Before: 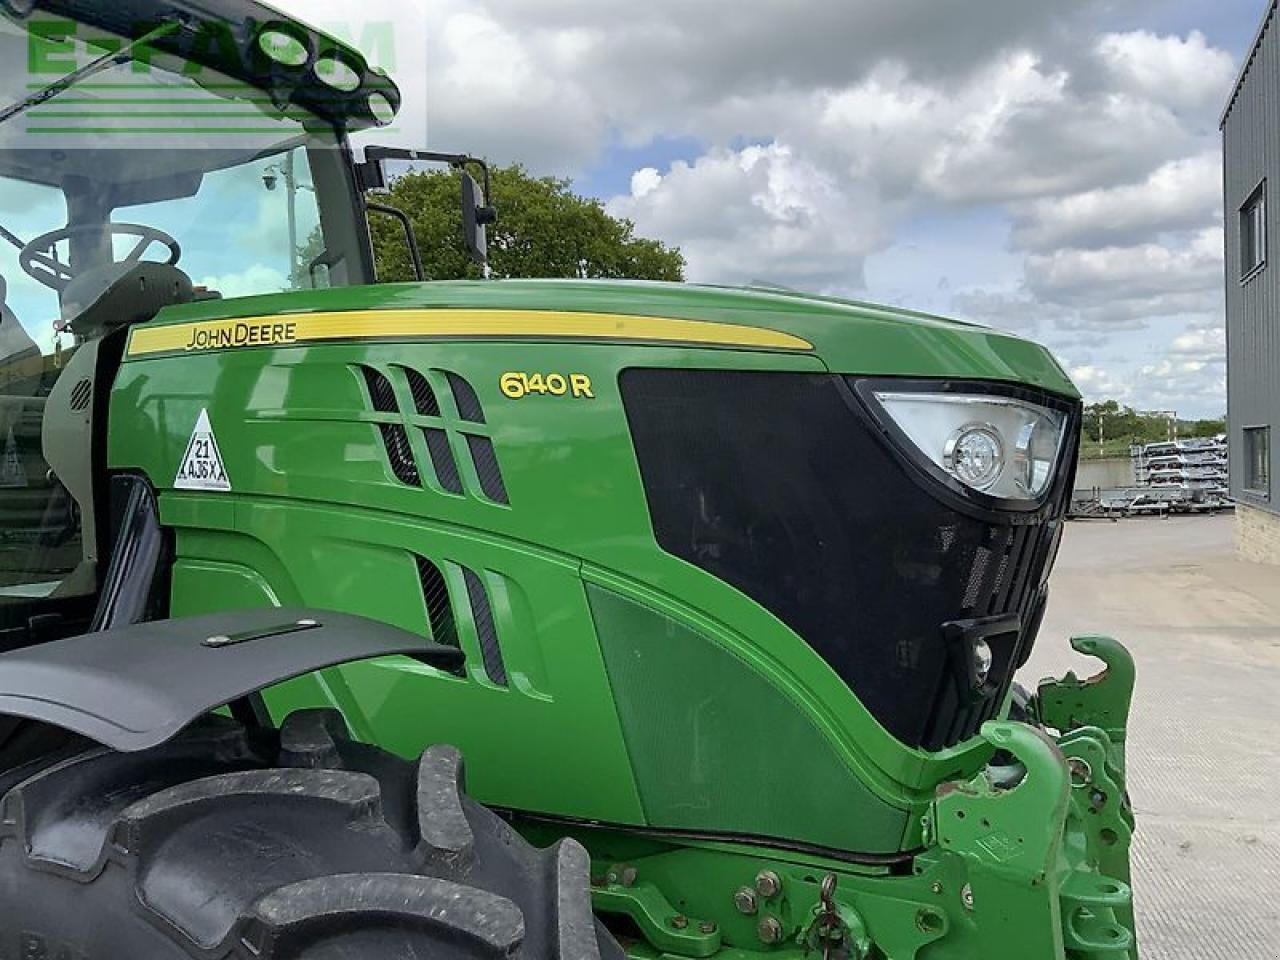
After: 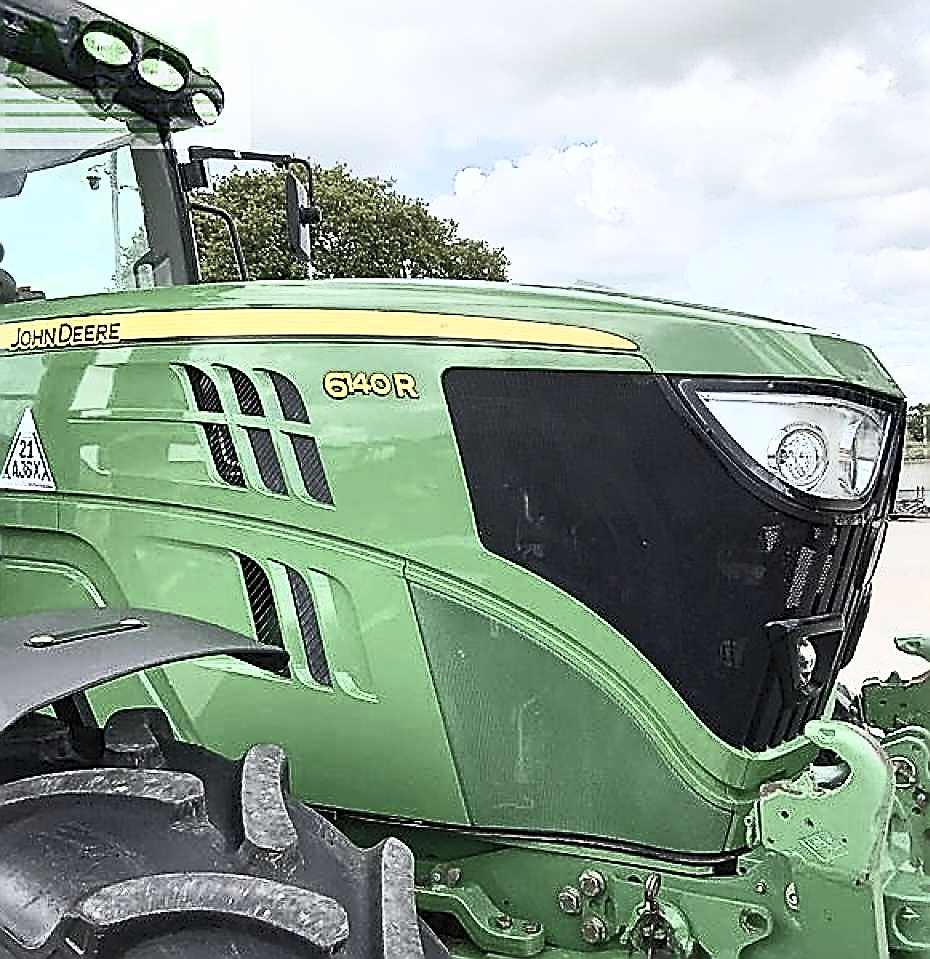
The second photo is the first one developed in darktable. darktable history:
crop: left 13.824%, right 13.474%
sharpen: amount 1.998
contrast brightness saturation: contrast 0.565, brightness 0.569, saturation -0.338
